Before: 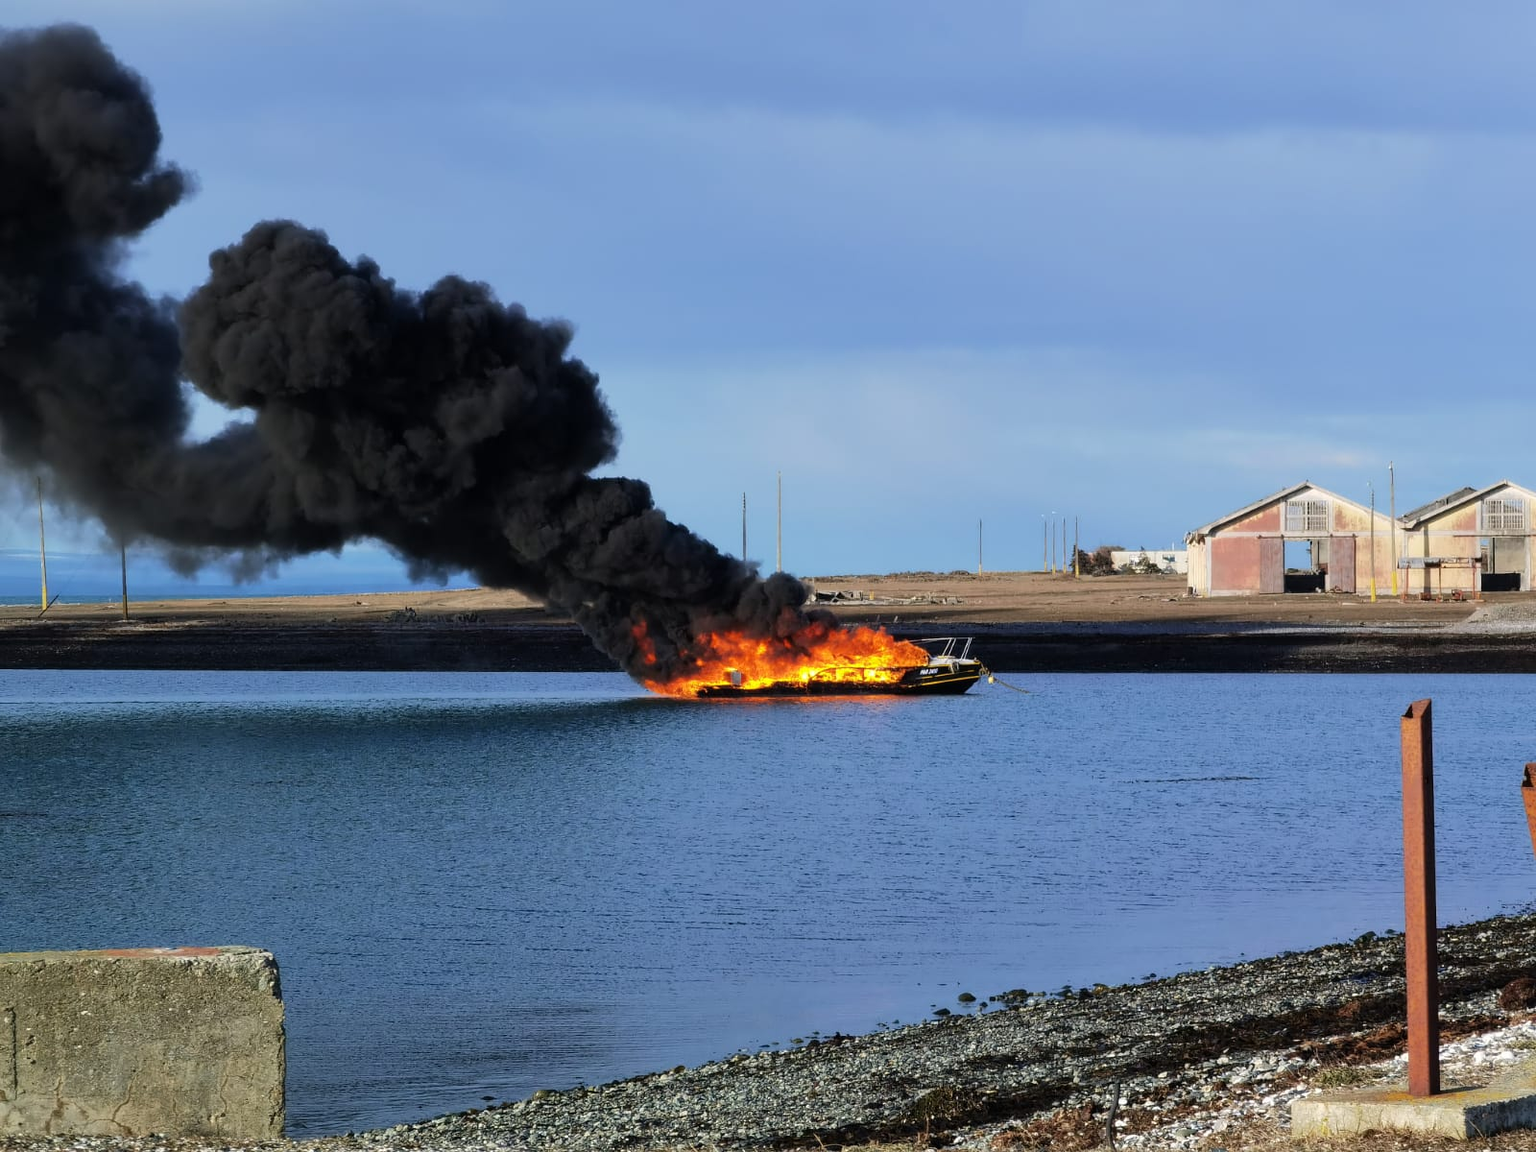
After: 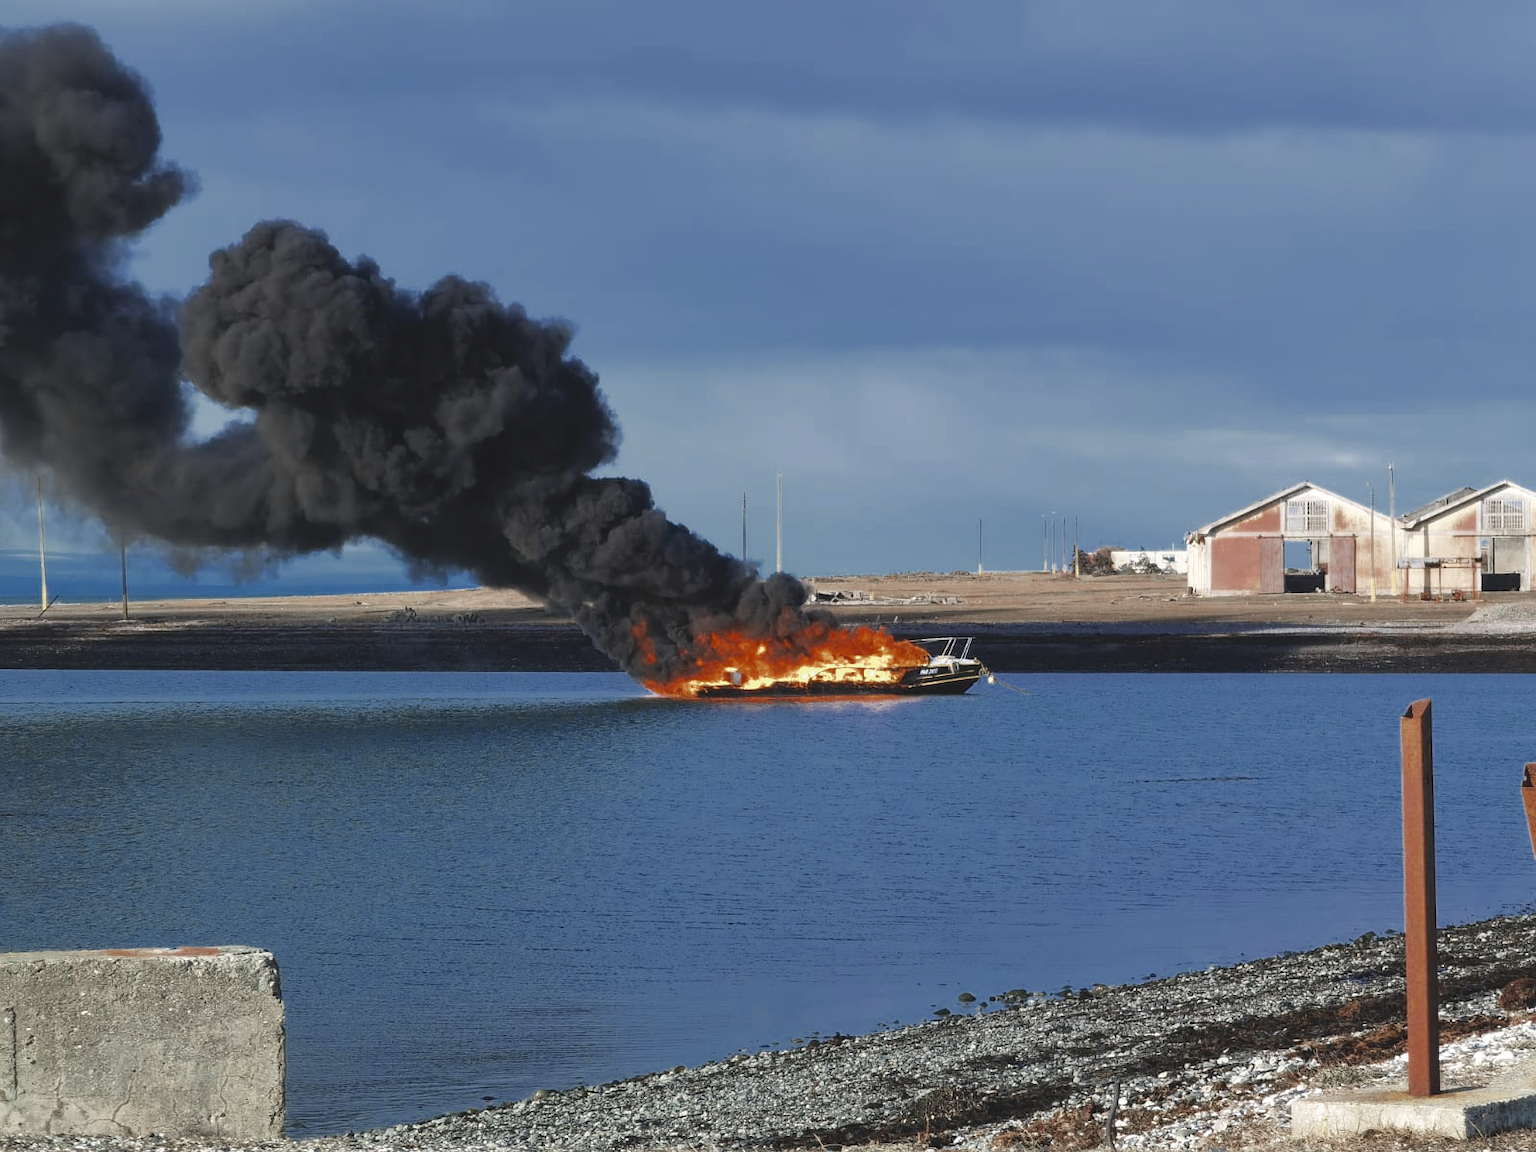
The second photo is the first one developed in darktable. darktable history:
velvia: on, module defaults
color zones: curves: ch0 [(0, 0.5) (0.125, 0.4) (0.25, 0.5) (0.375, 0.4) (0.5, 0.4) (0.625, 0.35) (0.75, 0.35) (0.875, 0.5)]; ch1 [(0, 0.35) (0.125, 0.45) (0.25, 0.35) (0.375, 0.35) (0.5, 0.35) (0.625, 0.35) (0.75, 0.45) (0.875, 0.35)]; ch2 [(0, 0.6) (0.125, 0.5) (0.25, 0.5) (0.375, 0.6) (0.5, 0.6) (0.625, 0.5) (0.75, 0.5) (0.875, 0.5)], mix 100.04%
contrast brightness saturation: contrast -0.156, brightness 0.041, saturation -0.135
exposure: exposure 0.611 EV, compensate highlight preservation false
